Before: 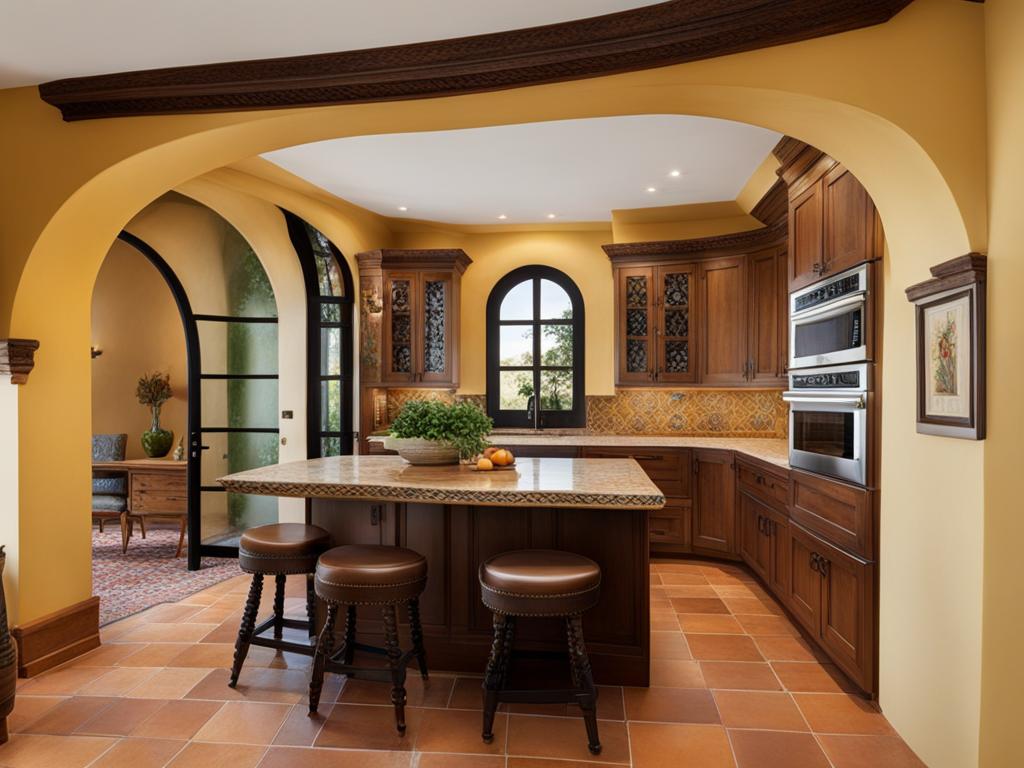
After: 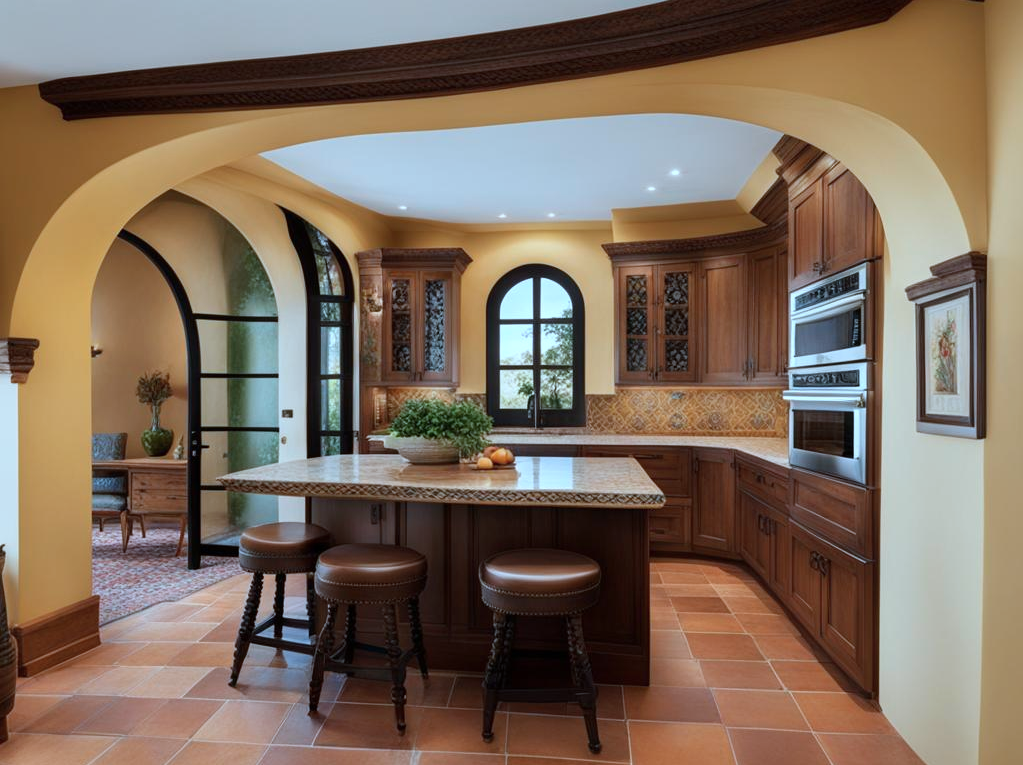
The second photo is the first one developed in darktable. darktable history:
crop: top 0.183%, bottom 0.128%
color correction: highlights a* -9.52, highlights b* -22.8
